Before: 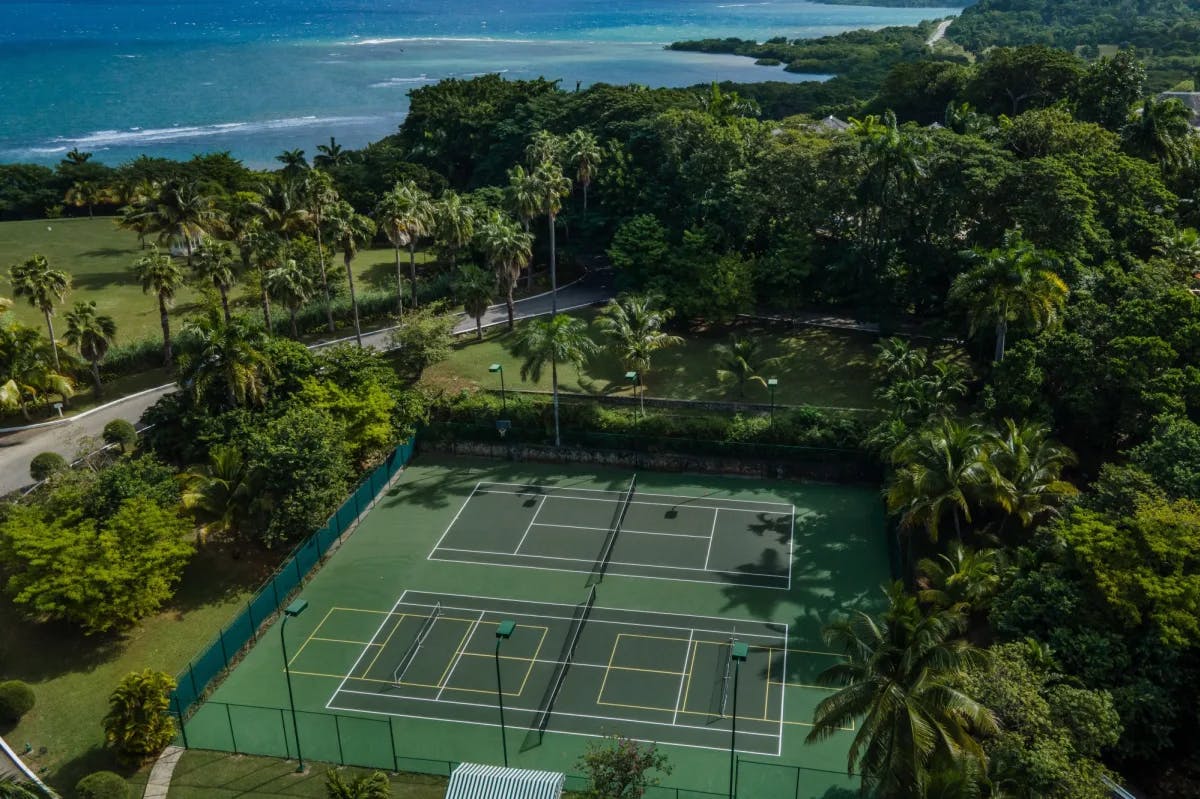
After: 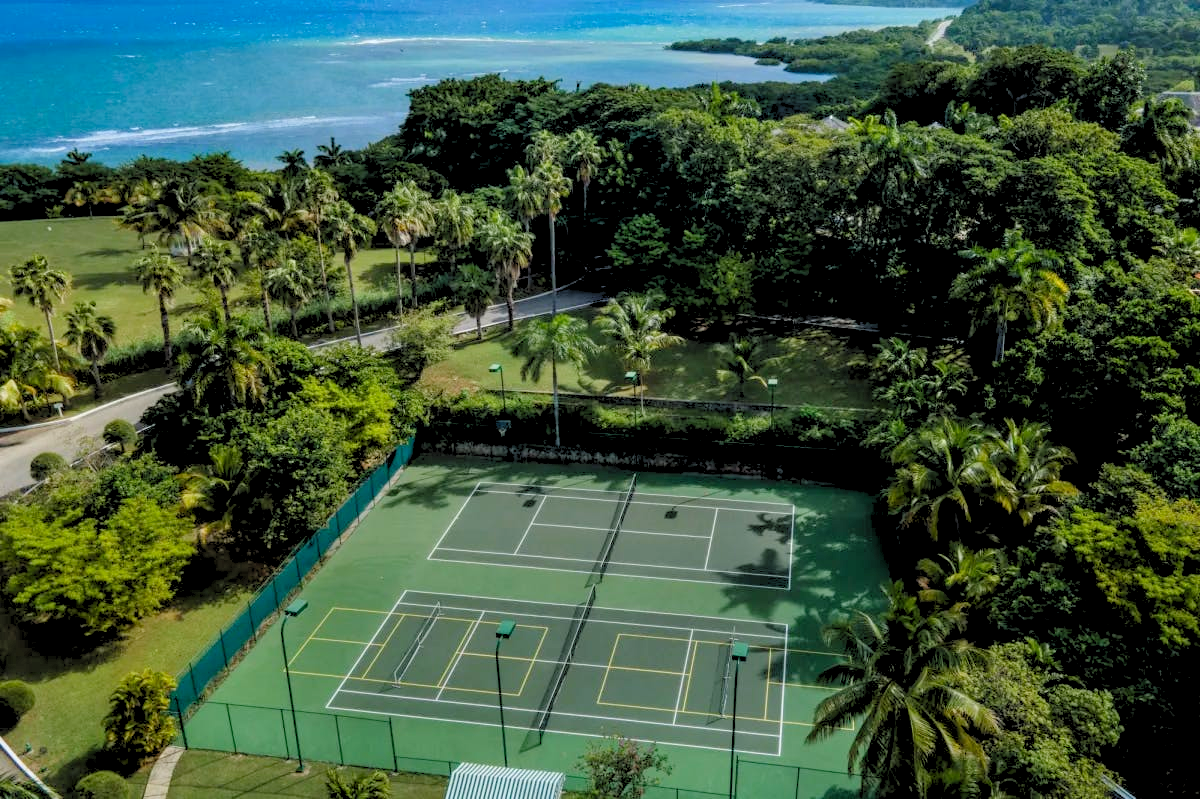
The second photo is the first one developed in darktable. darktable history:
levels: levels [0.093, 0.434, 0.988]
exposure: compensate exposure bias true, compensate highlight preservation false
